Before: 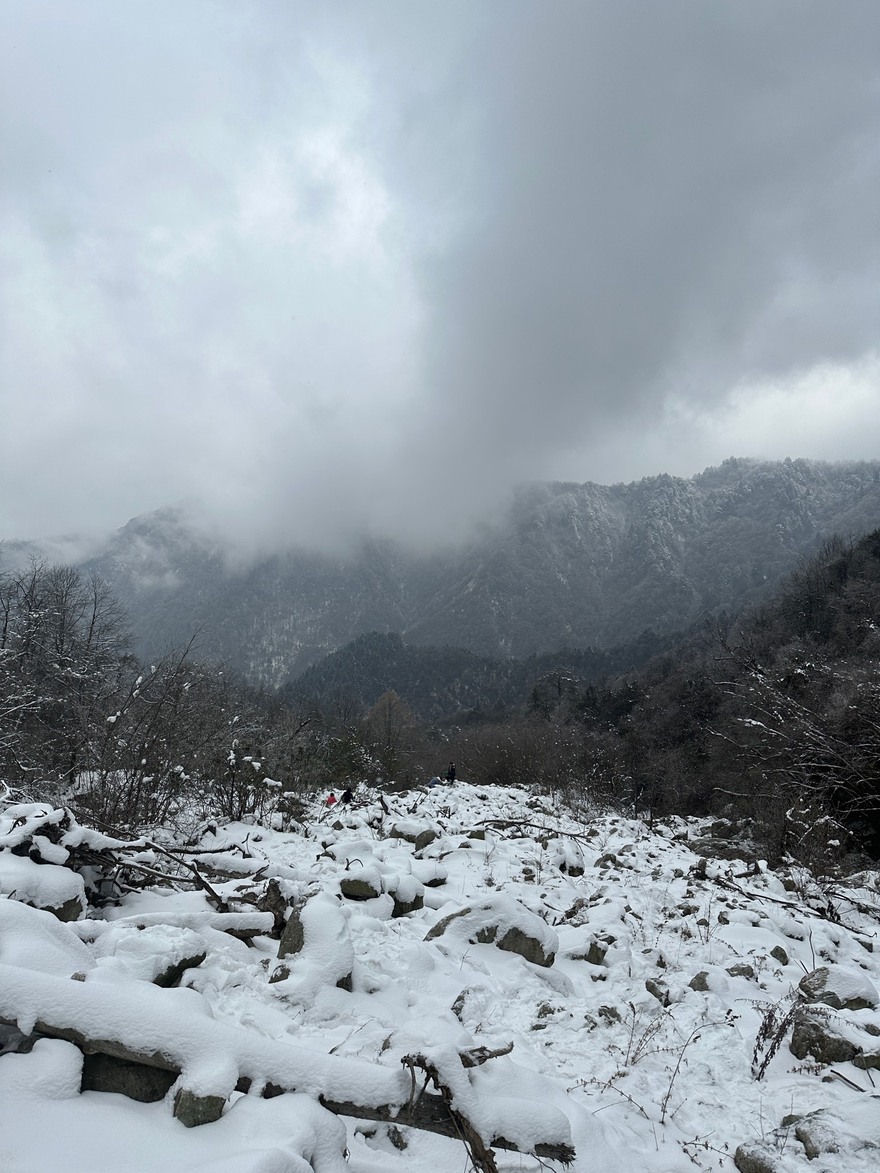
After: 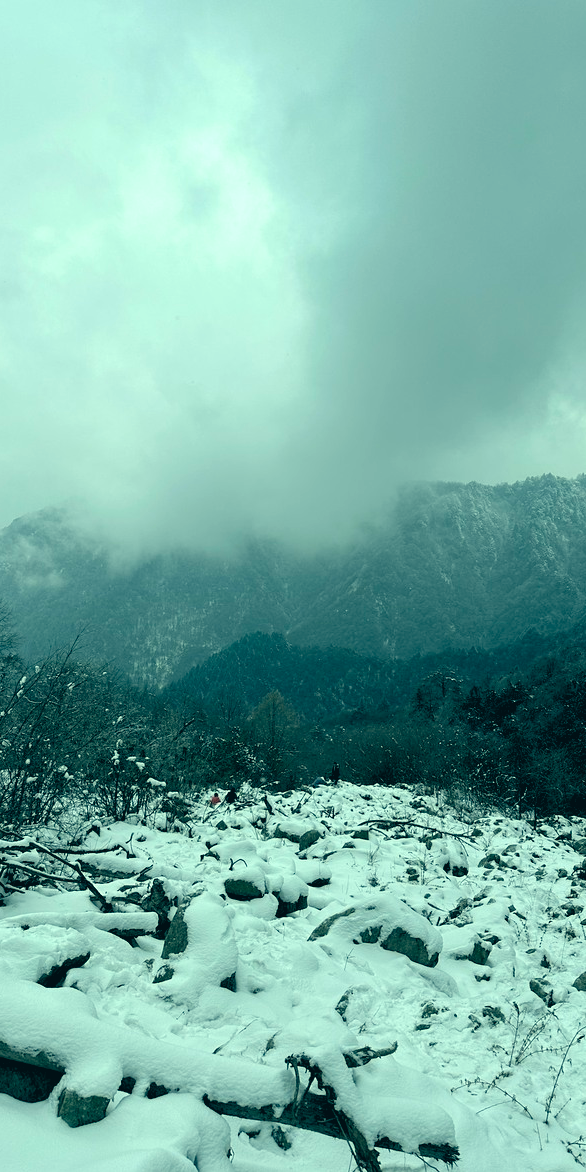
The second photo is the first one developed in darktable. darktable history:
color correction: highlights a* -20.08, highlights b* 9.8, shadows a* -20.4, shadows b* -10.76
color balance: lift [1, 0.998, 1.001, 1.002], gamma [1, 1.02, 1, 0.98], gain [1, 1.02, 1.003, 0.98]
crop and rotate: left 13.409%, right 19.924%
rgb levels: levels [[0.01, 0.419, 0.839], [0, 0.5, 1], [0, 0.5, 1]]
